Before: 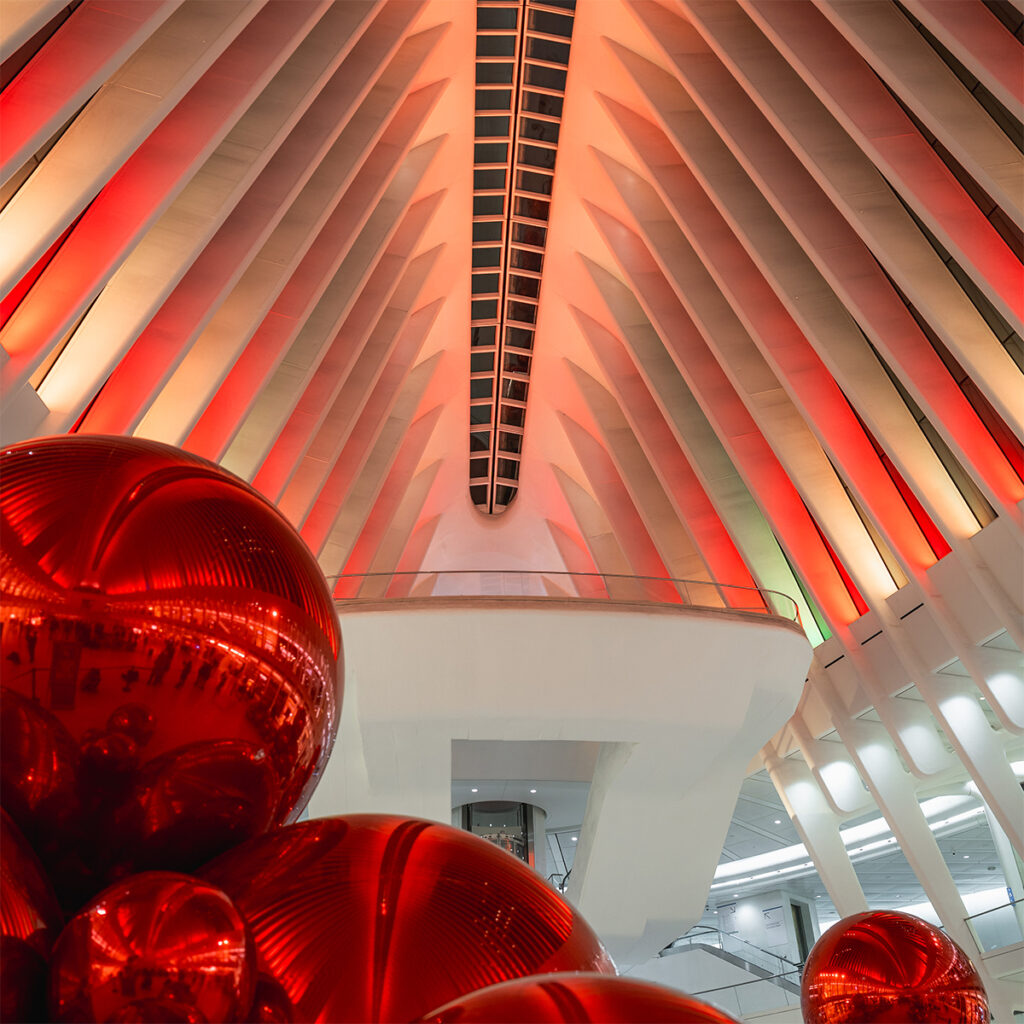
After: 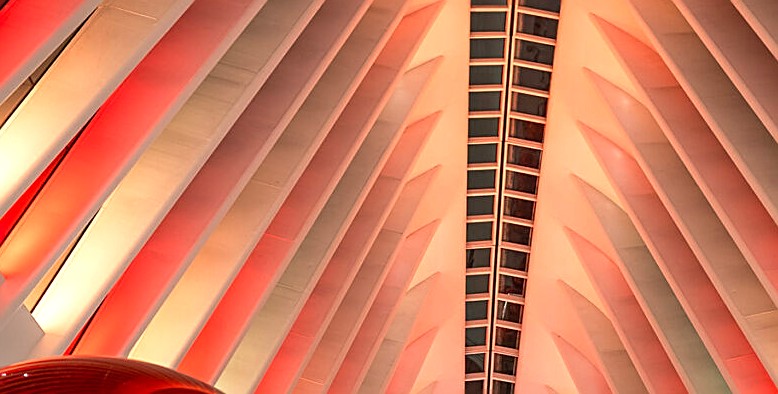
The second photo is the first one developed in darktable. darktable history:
crop: left 0.514%, top 7.65%, right 23.466%, bottom 53.816%
sharpen: on, module defaults
exposure: black level correction 0.001, exposure 0.499 EV, compensate exposure bias true, compensate highlight preservation false
